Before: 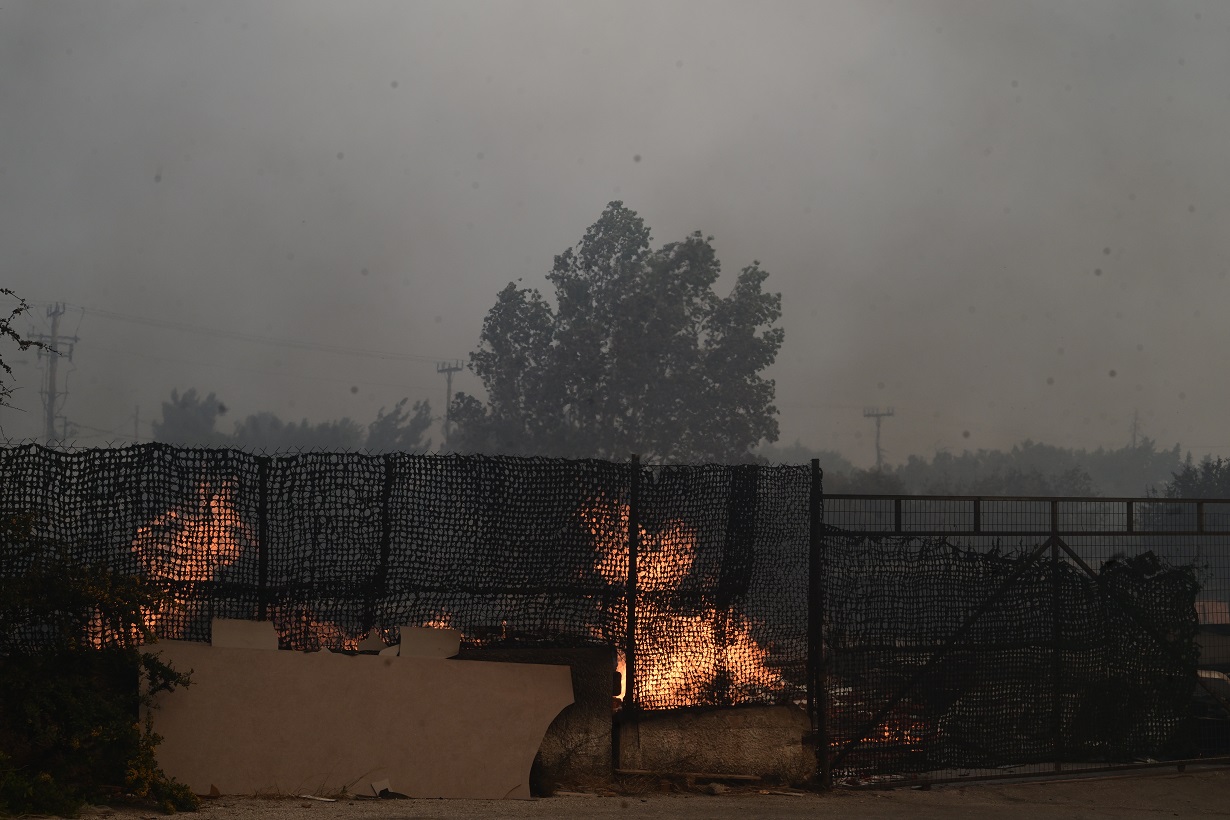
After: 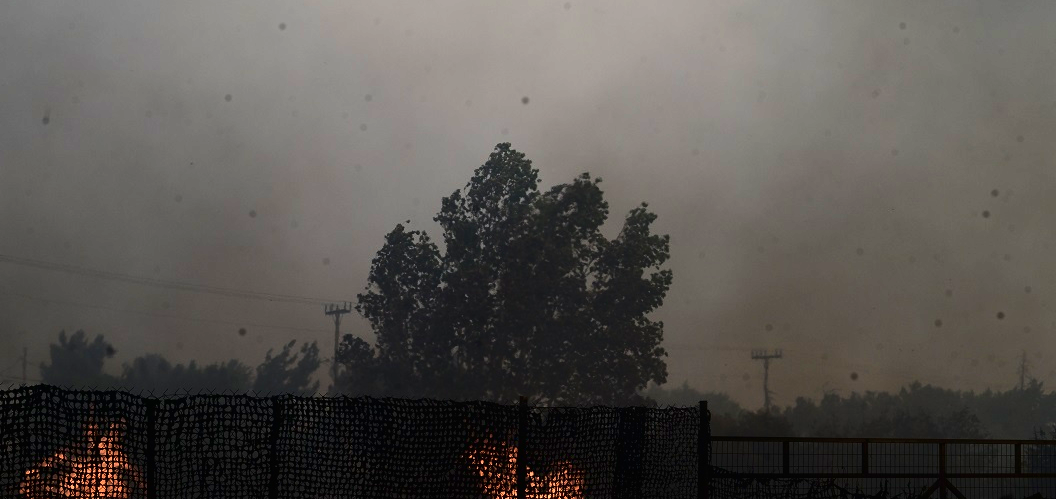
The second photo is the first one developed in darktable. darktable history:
contrast brightness saturation: contrast 0.204, brightness -0.106, saturation 0.103
crop and rotate: left 9.246%, top 7.154%, right 4.823%, bottom 31.895%
tone equalizer: -8 EV -0.426 EV, -7 EV -0.36 EV, -6 EV -0.336 EV, -5 EV -0.197 EV, -3 EV 0.226 EV, -2 EV 0.34 EV, -1 EV 0.382 EV, +0 EV 0.394 EV, edges refinement/feathering 500, mask exposure compensation -1.57 EV, preserve details no
exposure: exposure -0.053 EV, compensate highlight preservation false
velvia: strength 44.37%
